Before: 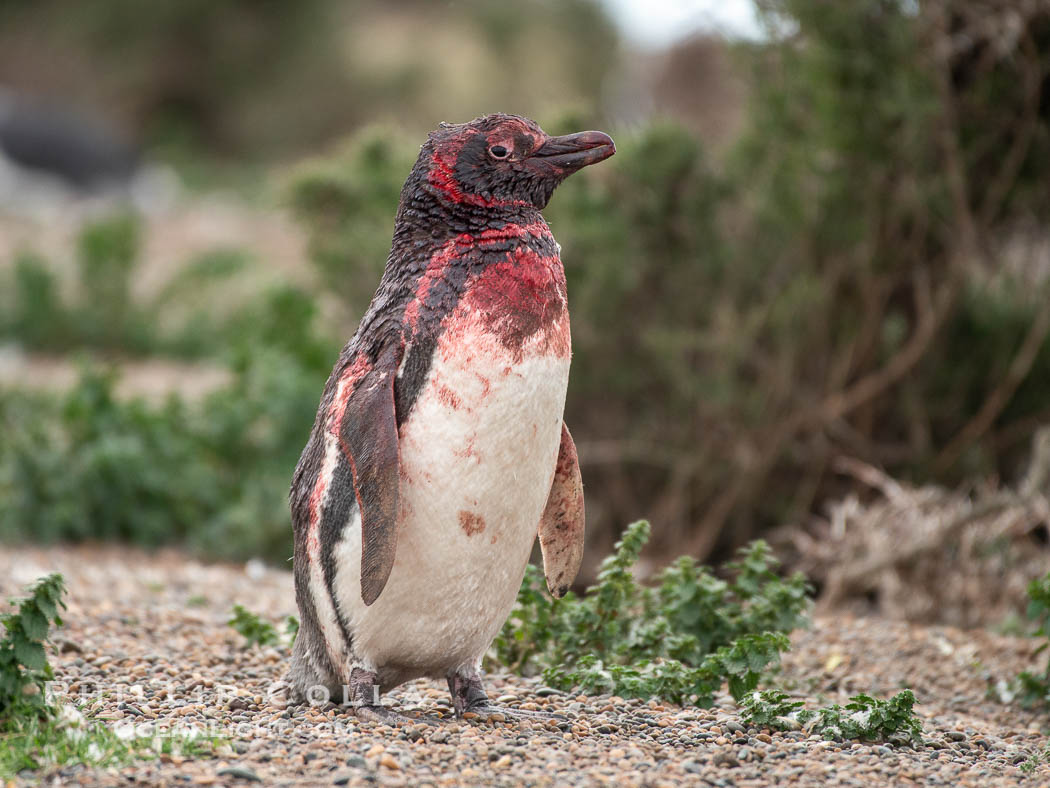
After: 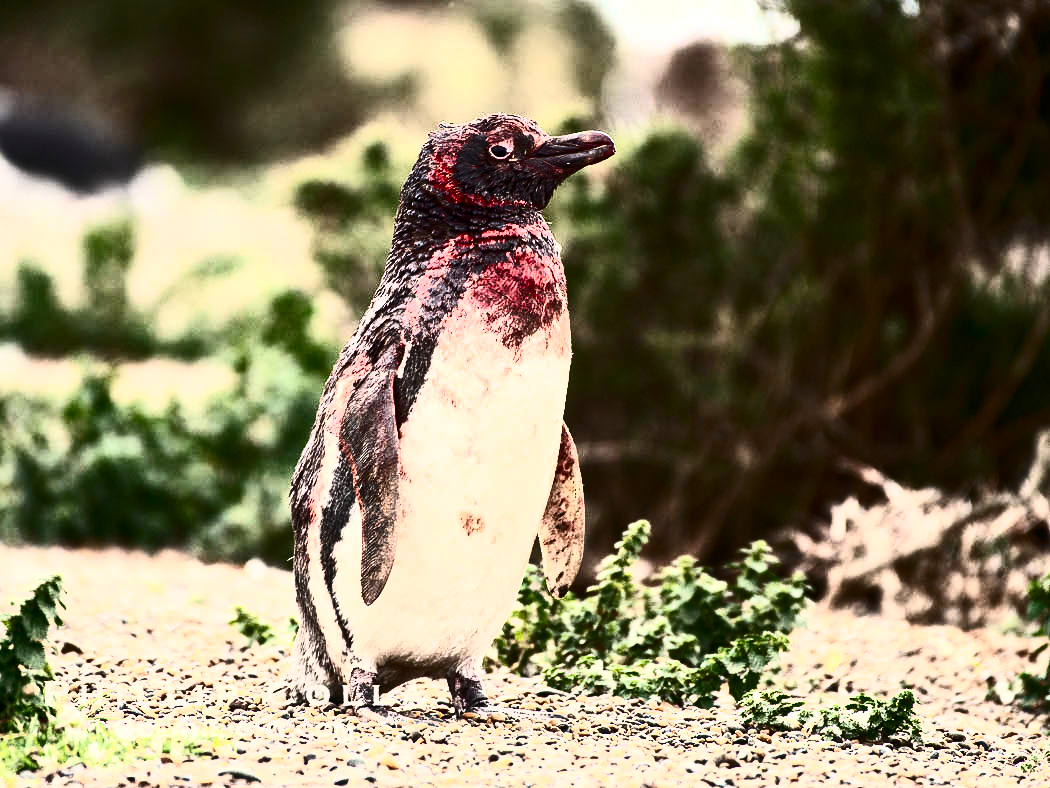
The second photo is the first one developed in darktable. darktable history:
color balance rgb: highlights gain › chroma 2.947%, highlights gain › hue 62.24°, perceptual saturation grading › global saturation 10.418%, perceptual brilliance grading › global brilliance -4.924%, perceptual brilliance grading › highlights 23.711%, perceptual brilliance grading › mid-tones 7.286%, perceptual brilliance grading › shadows -4.917%, global vibrance 20%
contrast brightness saturation: contrast 0.938, brightness 0.201
